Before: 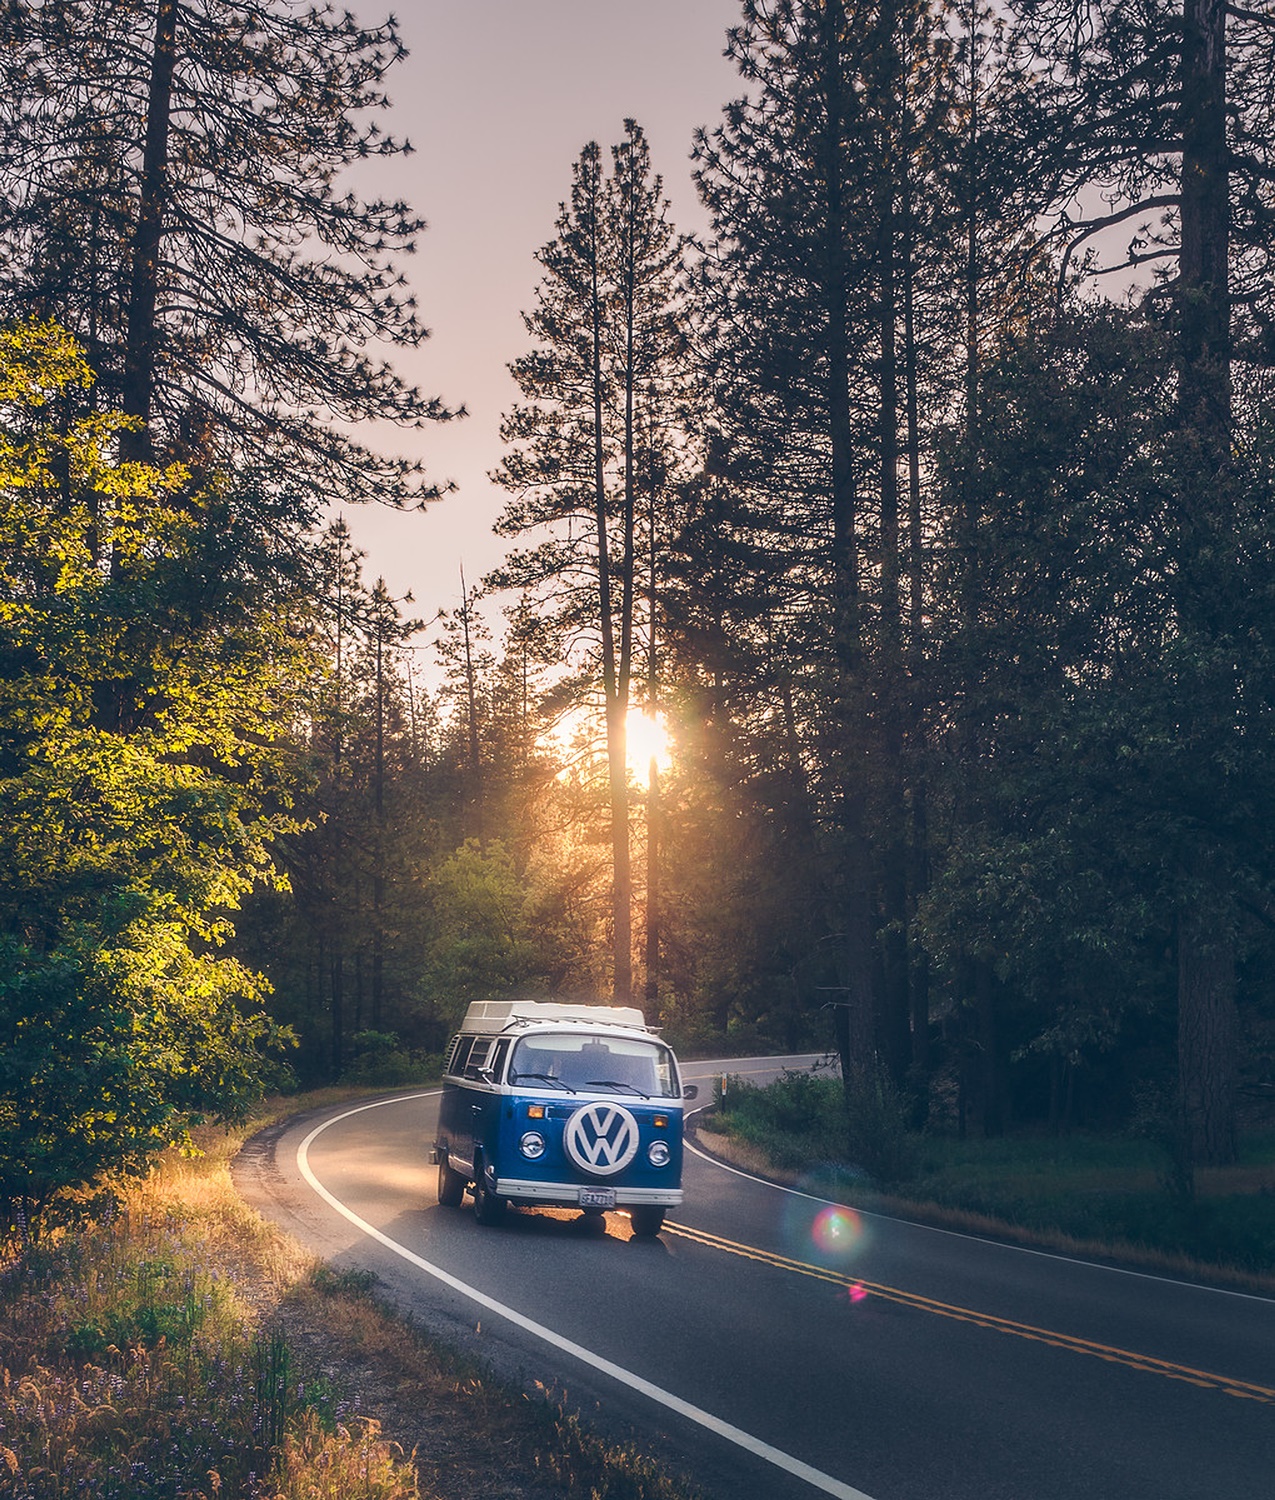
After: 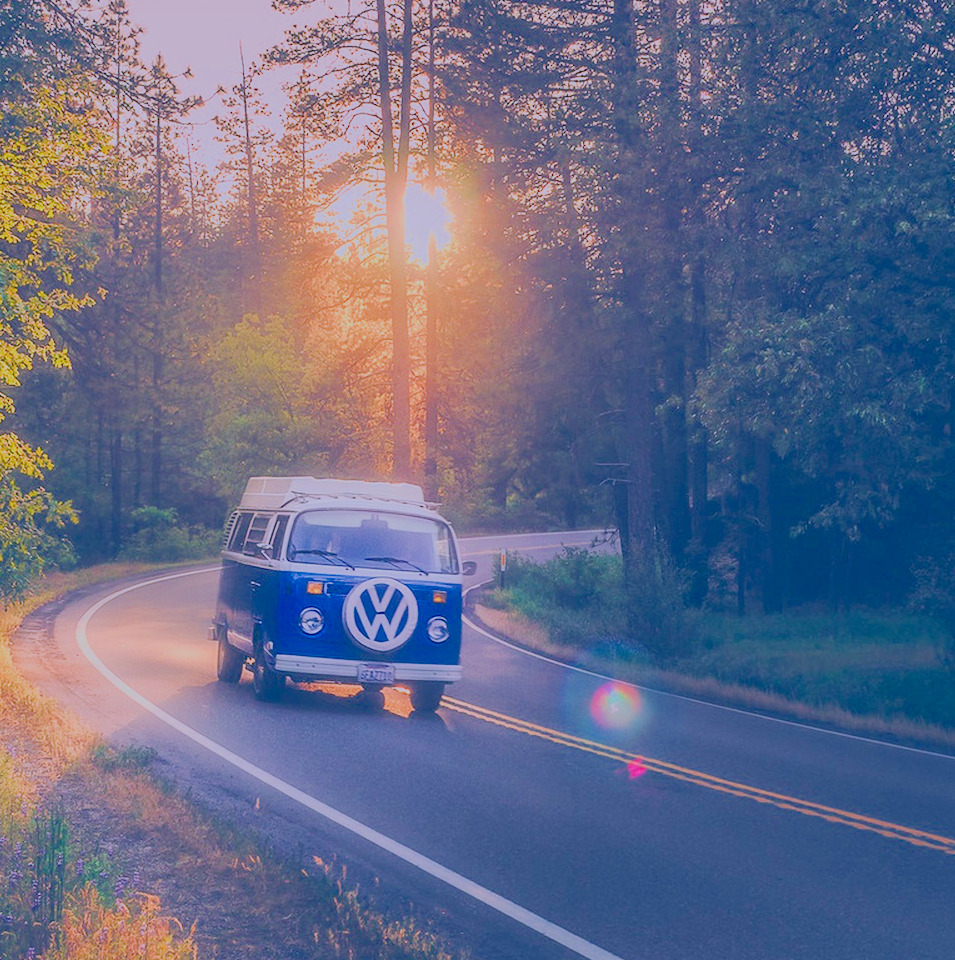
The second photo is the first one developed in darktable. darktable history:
exposure: black level correction 0, exposure 1.387 EV, compensate highlight preservation false
color balance rgb: linear chroma grading › shadows -8.427%, linear chroma grading › global chroma 9.692%, perceptual saturation grading › global saturation -11.428%, perceptual brilliance grading › highlights 11.504%, contrast -29.681%
filmic rgb: black relative exposure -7.99 EV, white relative exposure 8 EV, hardness 2.49, latitude 10.25%, contrast 0.706, highlights saturation mix 9.27%, shadows ↔ highlights balance 1.41%, color science v5 (2021), iterations of high-quality reconstruction 0, contrast in shadows safe, contrast in highlights safe
color calibration: illuminant custom, x 0.367, y 0.392, temperature 4438.9 K
crop and rotate: left 17.341%, top 34.98%, right 7.705%, bottom 0.988%
